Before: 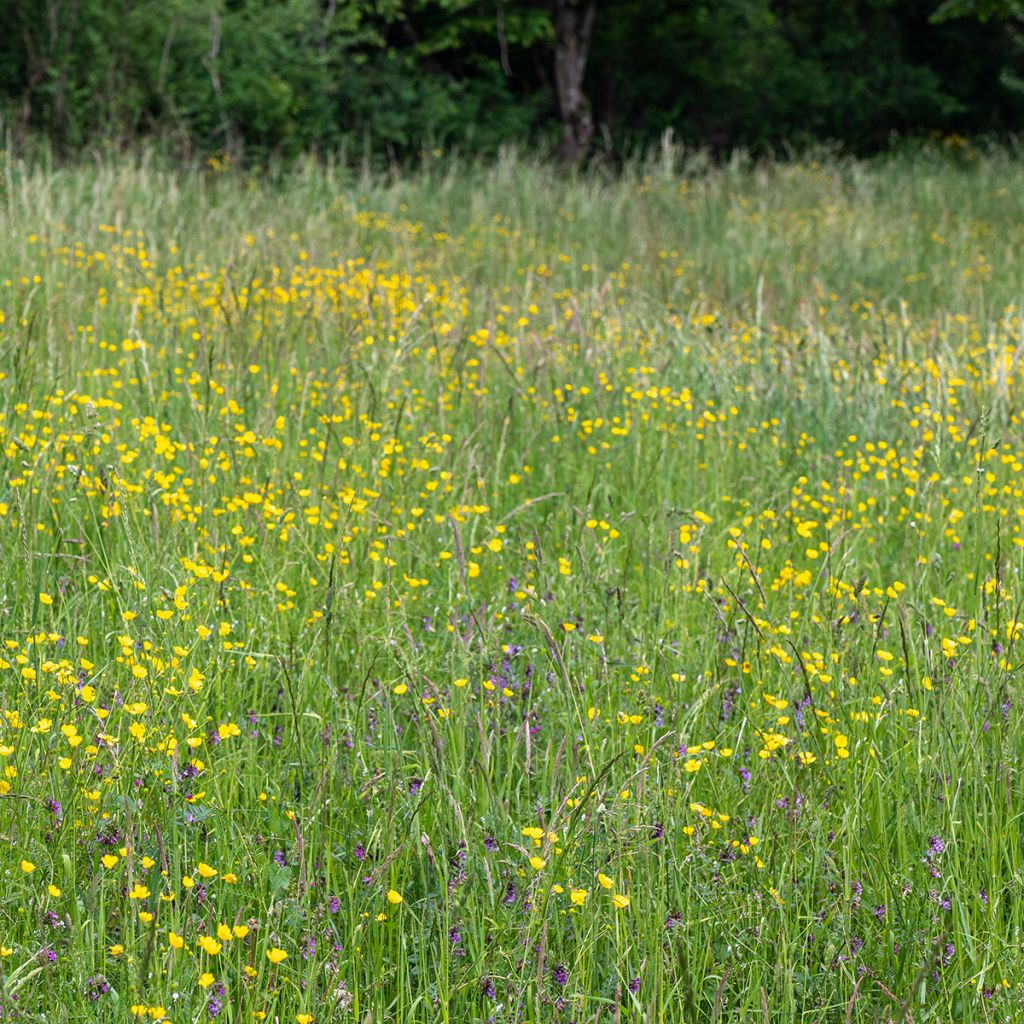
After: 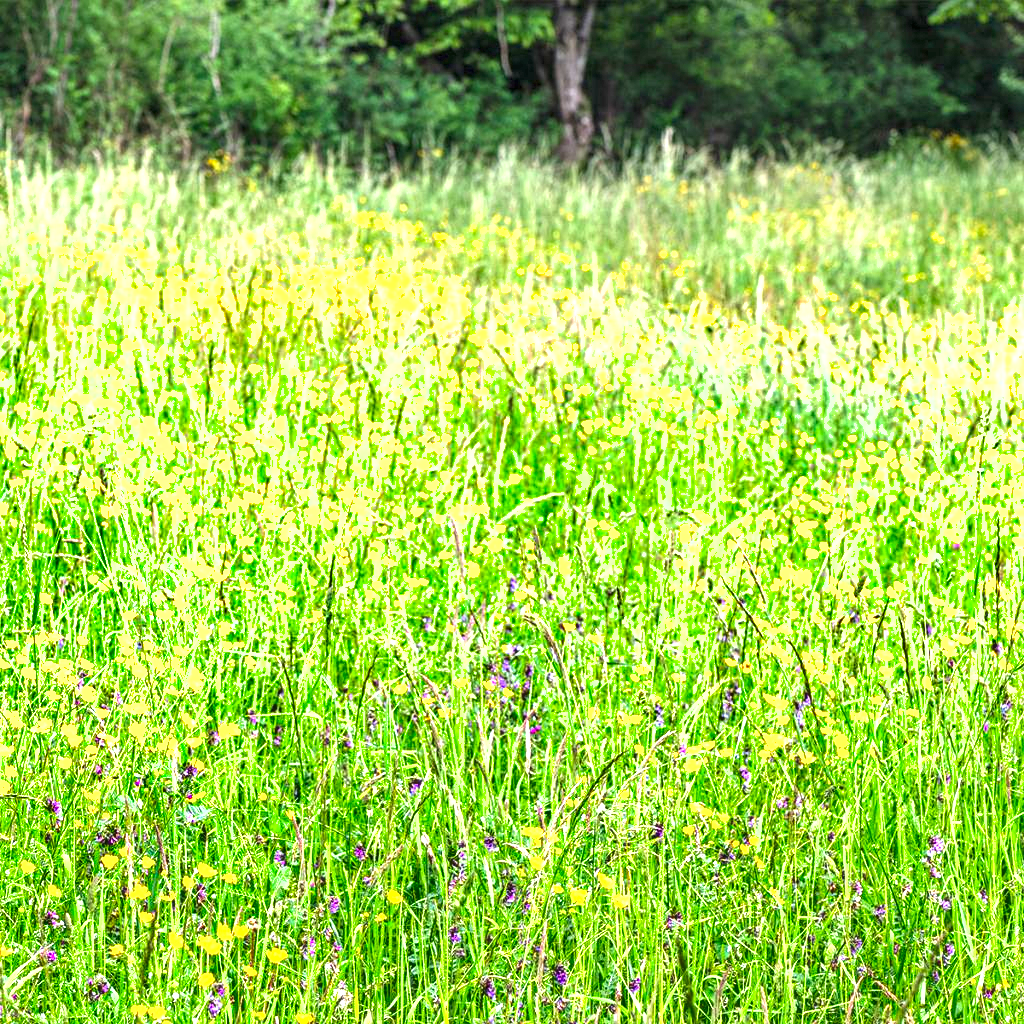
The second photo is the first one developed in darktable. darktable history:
shadows and highlights: soften with gaussian
contrast brightness saturation: brightness 0.094, saturation 0.192
local contrast: on, module defaults
exposure: black level correction 0, exposure 1.687 EV, compensate highlight preservation false
